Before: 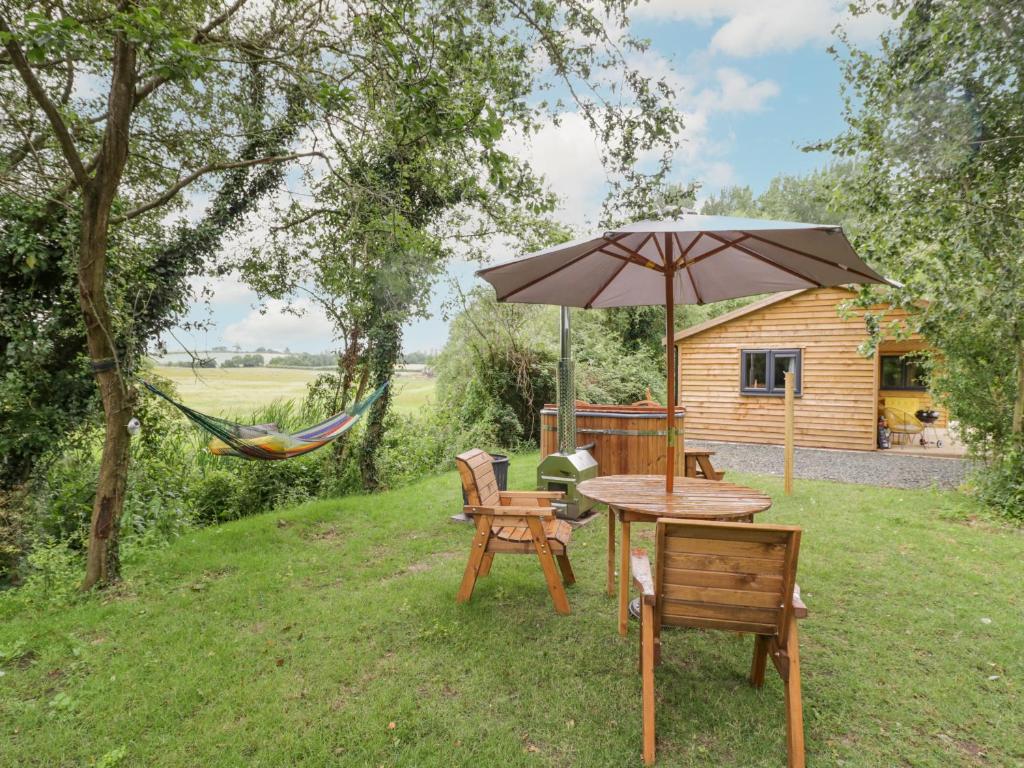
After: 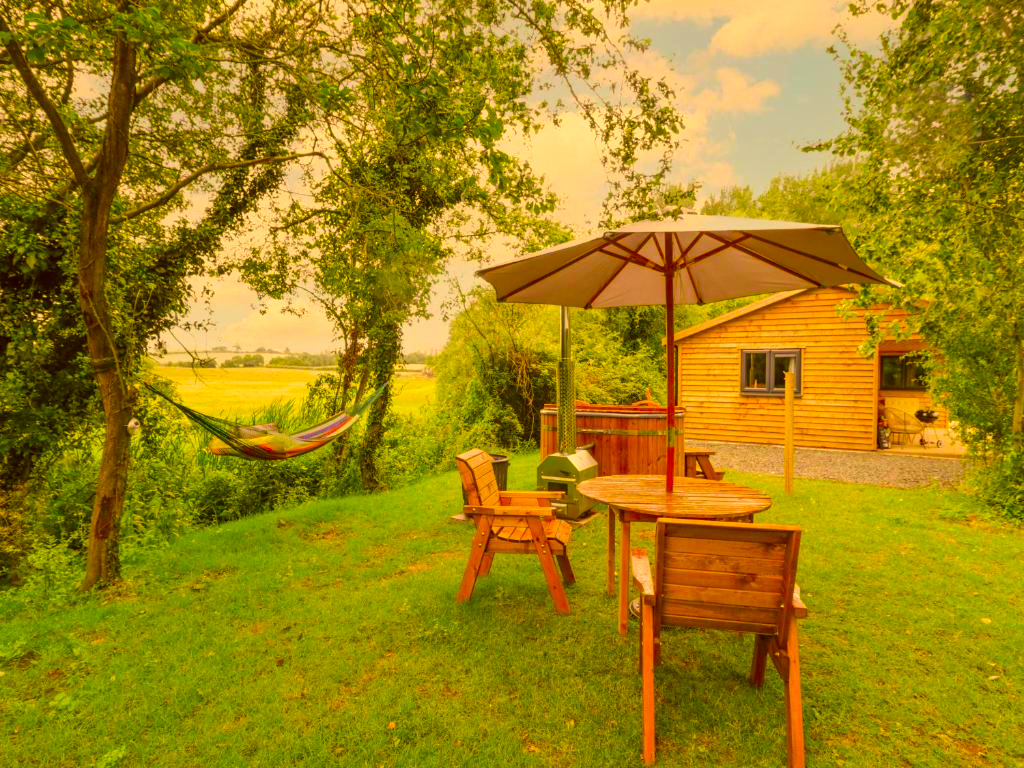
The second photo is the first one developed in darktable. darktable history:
color correction: highlights a* 10.64, highlights b* 30.7, shadows a* 2.87, shadows b* 17.87, saturation 1.73
